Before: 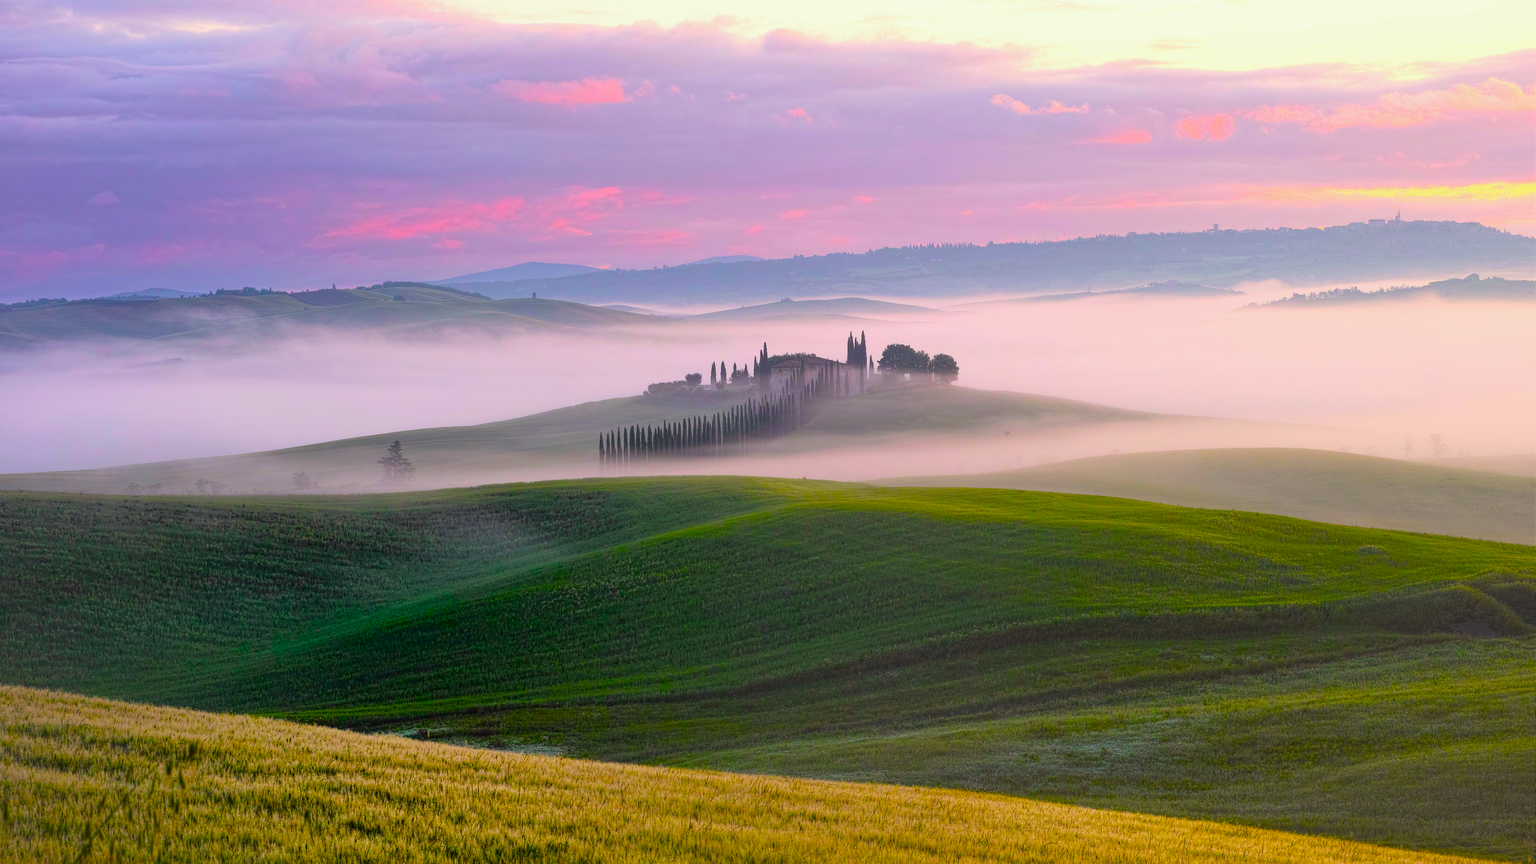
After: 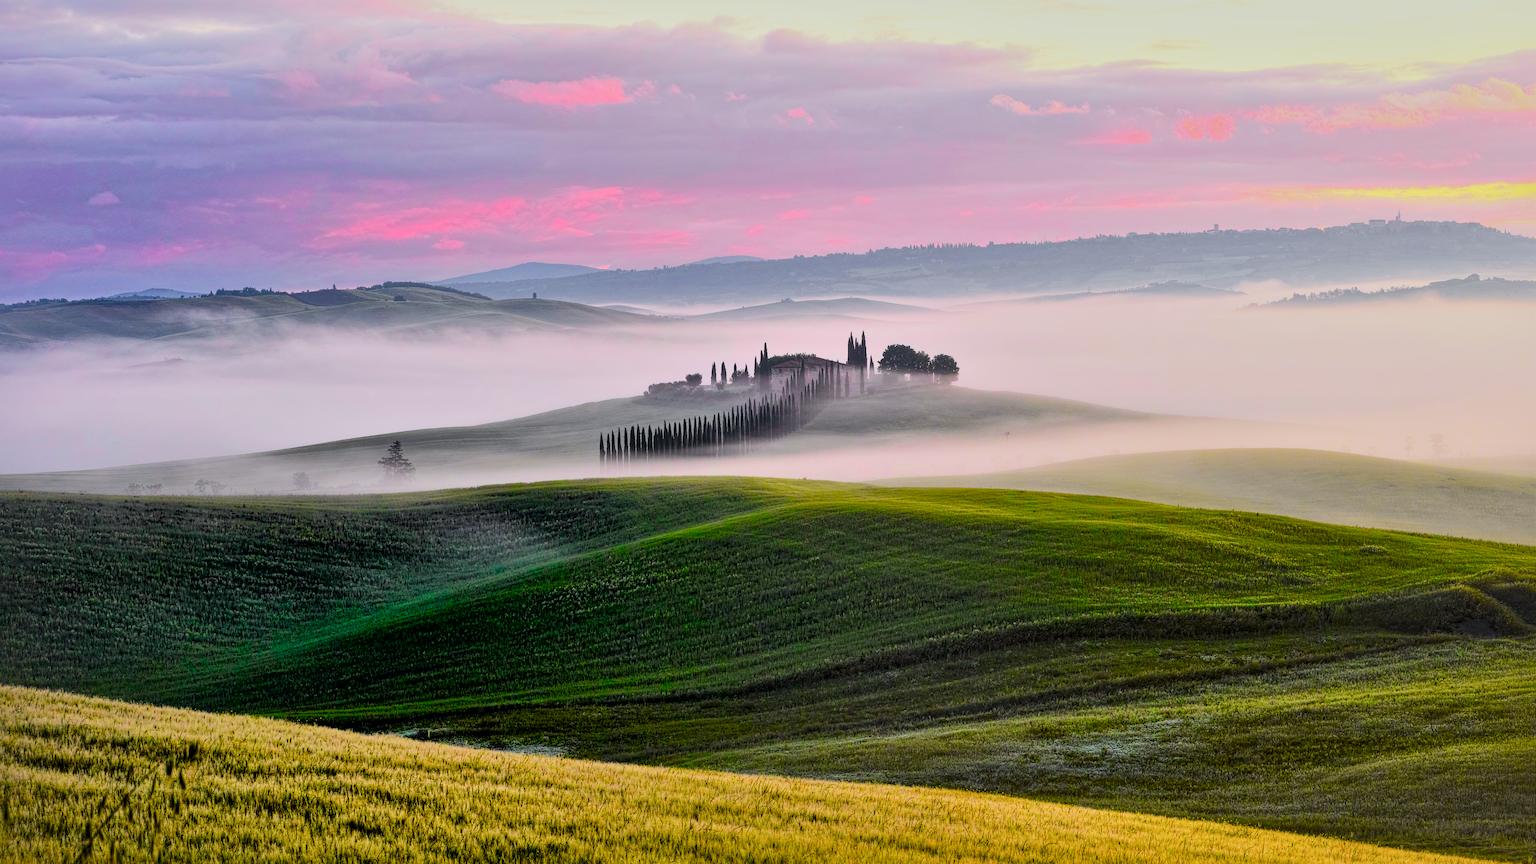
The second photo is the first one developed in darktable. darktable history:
tone curve: curves: ch0 [(0, 0.02) (0.063, 0.058) (0.262, 0.243) (0.447, 0.468) (0.544, 0.596) (0.805, 0.823) (1, 0.952)]; ch1 [(0, 0) (0.339, 0.31) (0.417, 0.401) (0.452, 0.455) (0.482, 0.483) (0.502, 0.499) (0.517, 0.506) (0.55, 0.542) (0.588, 0.604) (0.729, 0.782) (1, 1)]; ch2 [(0, 0) (0.346, 0.34) (0.431, 0.45) (0.485, 0.487) (0.5, 0.496) (0.527, 0.526) (0.56, 0.574) (0.613, 0.642) (0.679, 0.703) (1, 1)], color space Lab, independent channels, preserve colors none
local contrast: mode bilateral grid, contrast 70, coarseness 76, detail 180%, midtone range 0.2
filmic rgb: black relative exposure -7.65 EV, white relative exposure 4.56 EV, hardness 3.61
